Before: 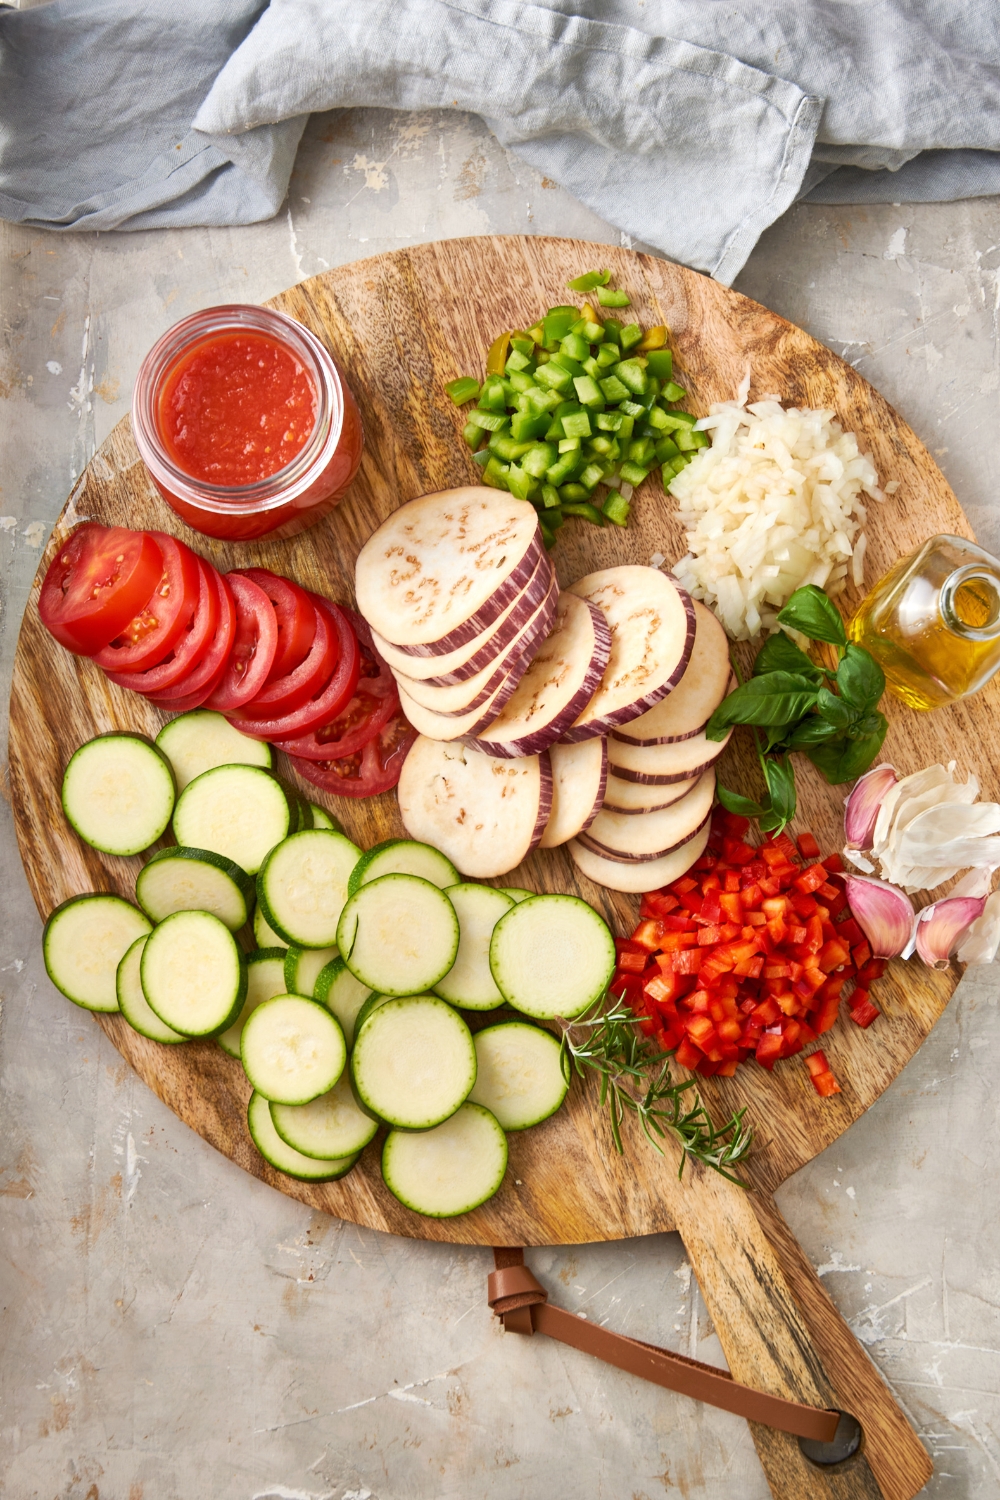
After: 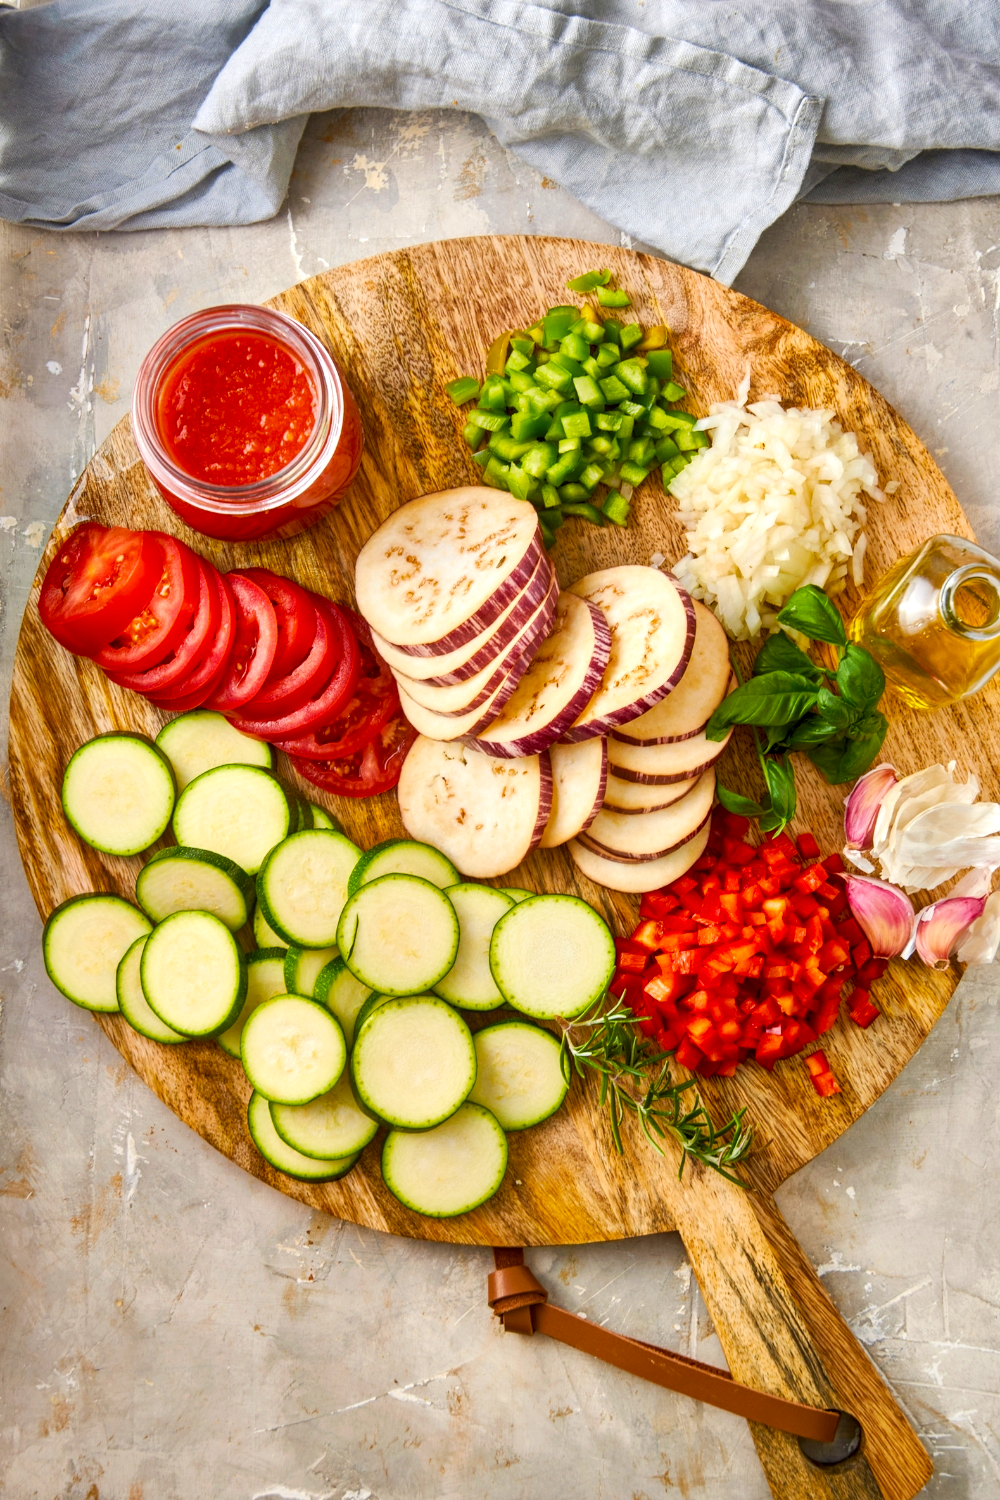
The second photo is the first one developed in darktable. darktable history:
velvia: strength 31.56%, mid-tones bias 0.202
local contrast: on, module defaults
